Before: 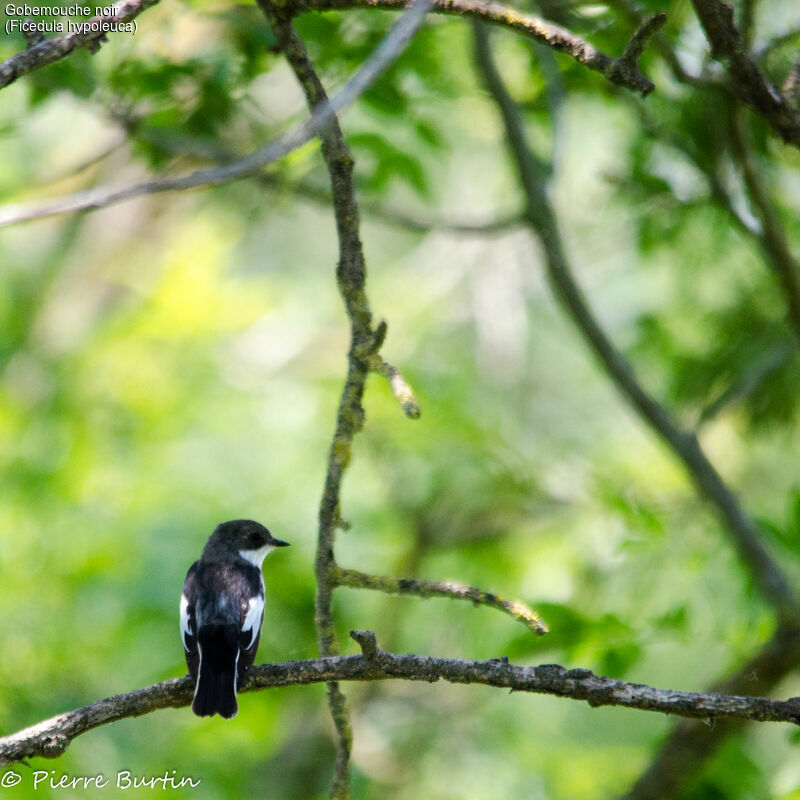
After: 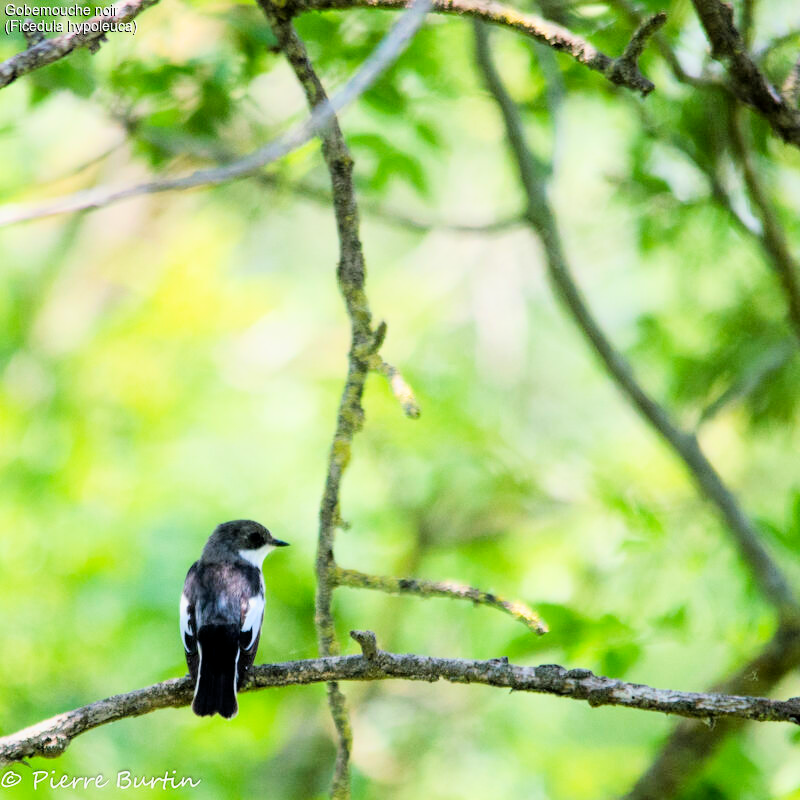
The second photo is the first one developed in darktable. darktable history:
exposure: black level correction 0.001, exposure 1.315 EV, compensate highlight preservation false
tone equalizer: edges refinement/feathering 500, mask exposure compensation -1.57 EV, preserve details no
filmic rgb: black relative exposure -6.65 EV, white relative exposure 4.56 EV, hardness 3.23, color science v6 (2022)
